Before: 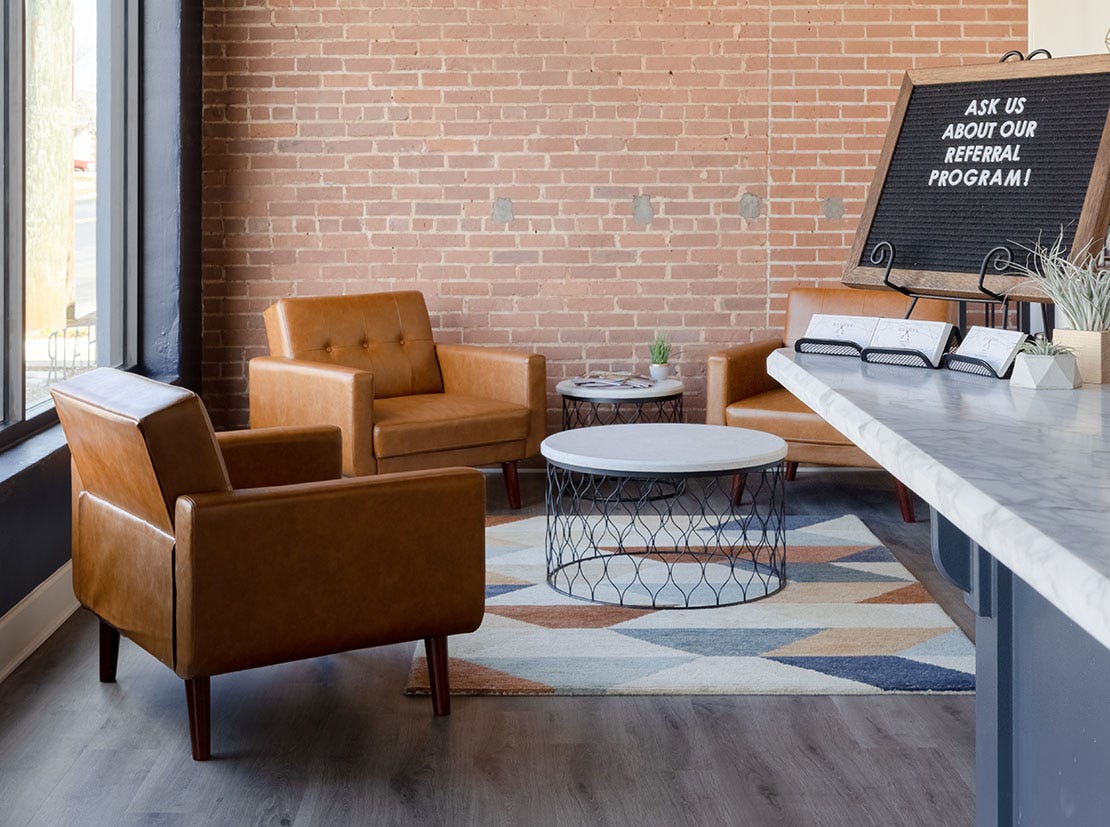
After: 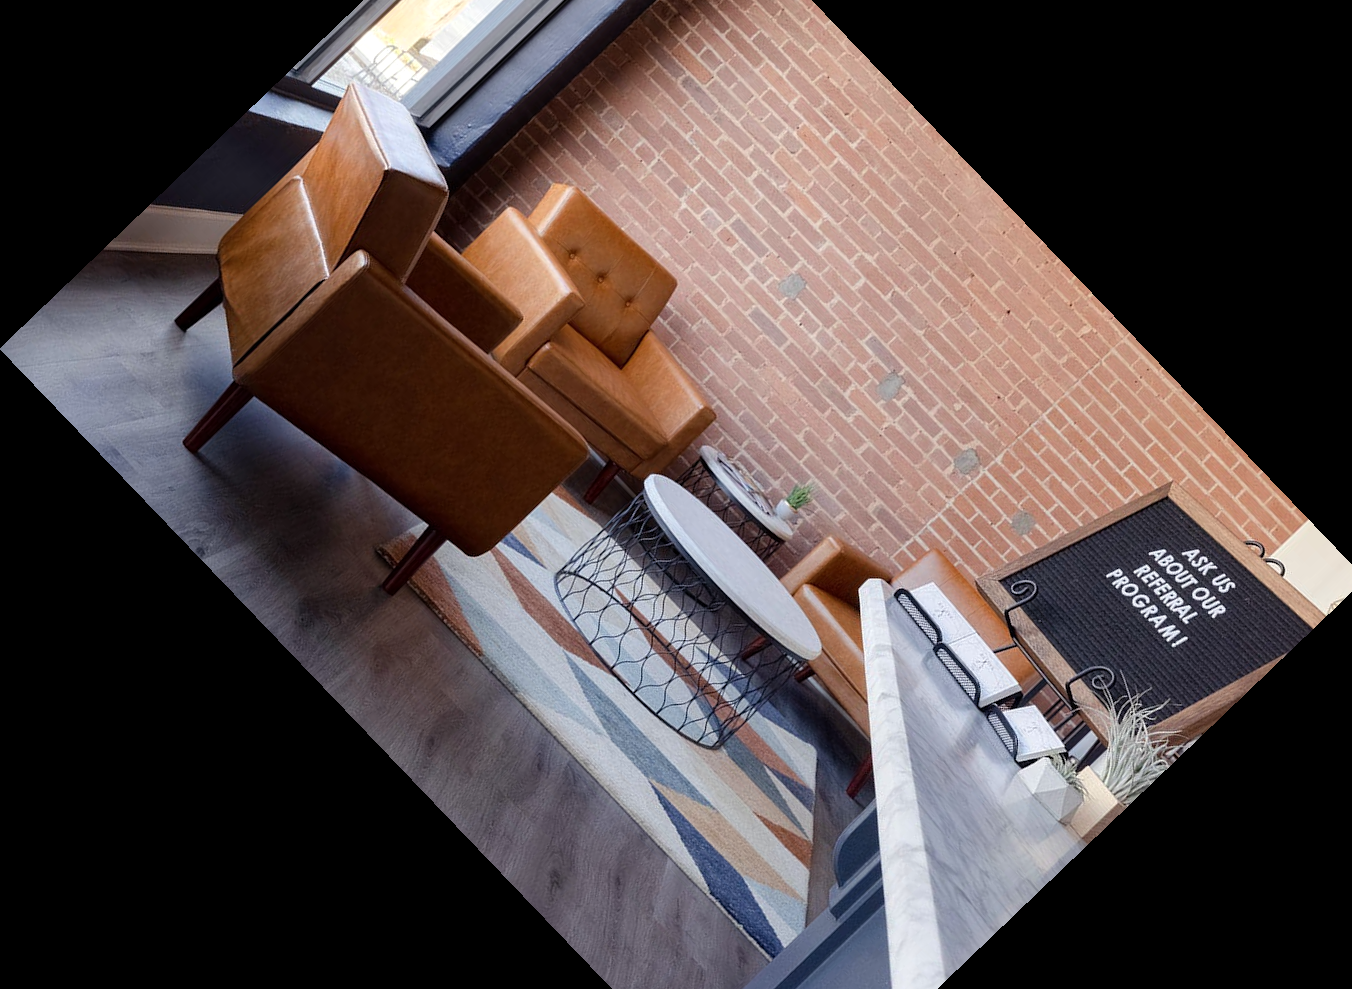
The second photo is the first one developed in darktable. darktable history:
crop and rotate: angle -46.26°, top 16.234%, right 0.912%, bottom 11.704%
white balance: red 1, blue 1
color balance: gamma [0.9, 0.988, 0.975, 1.025], gain [1.05, 1, 1, 1]
